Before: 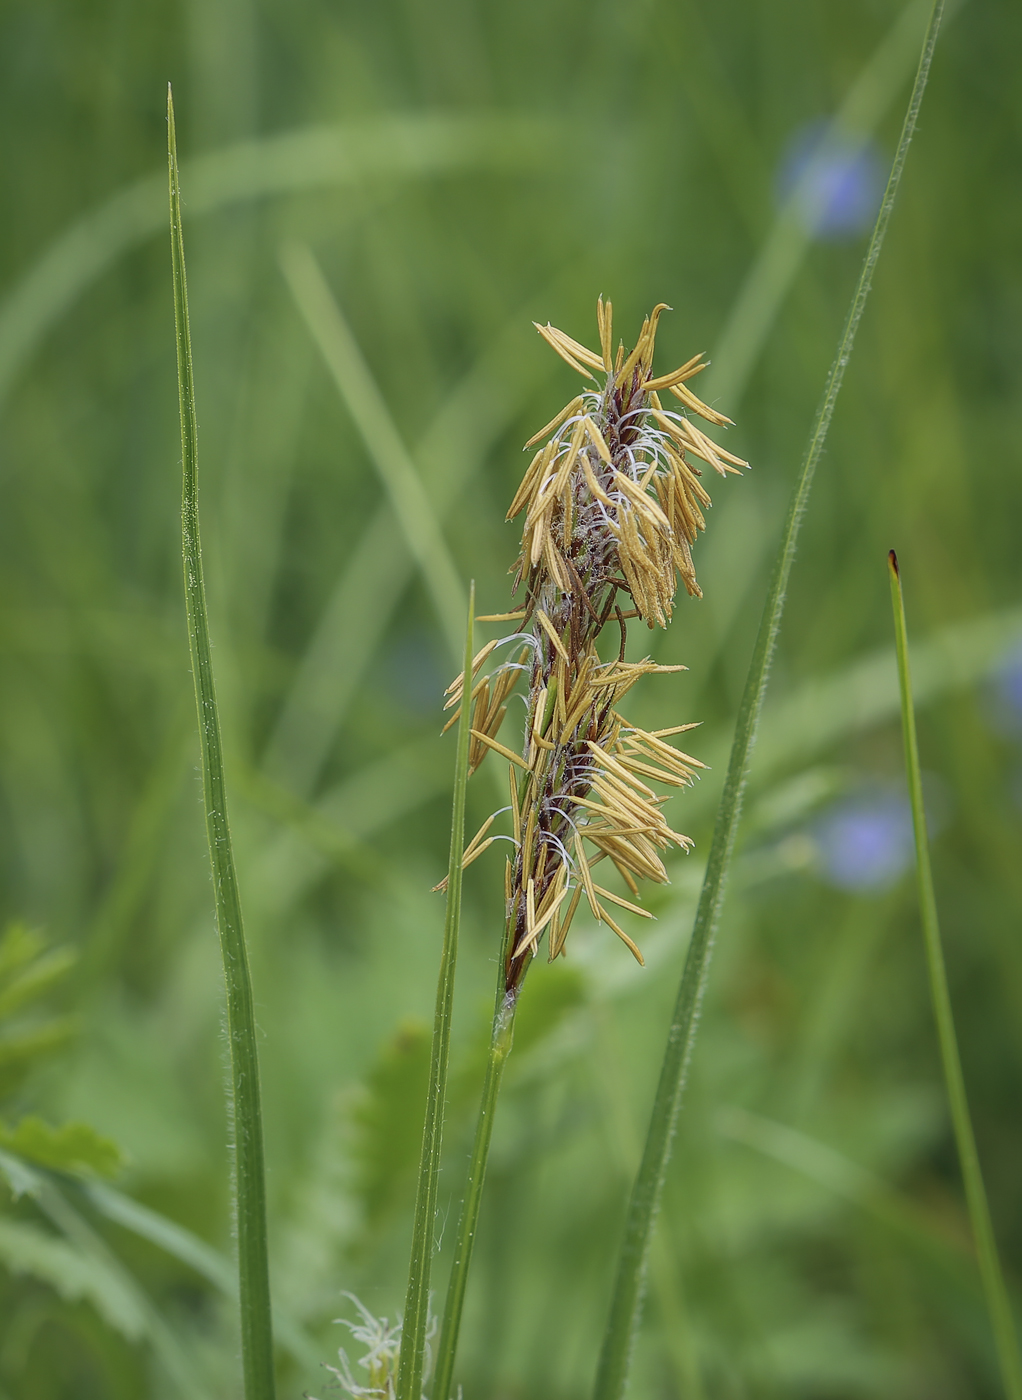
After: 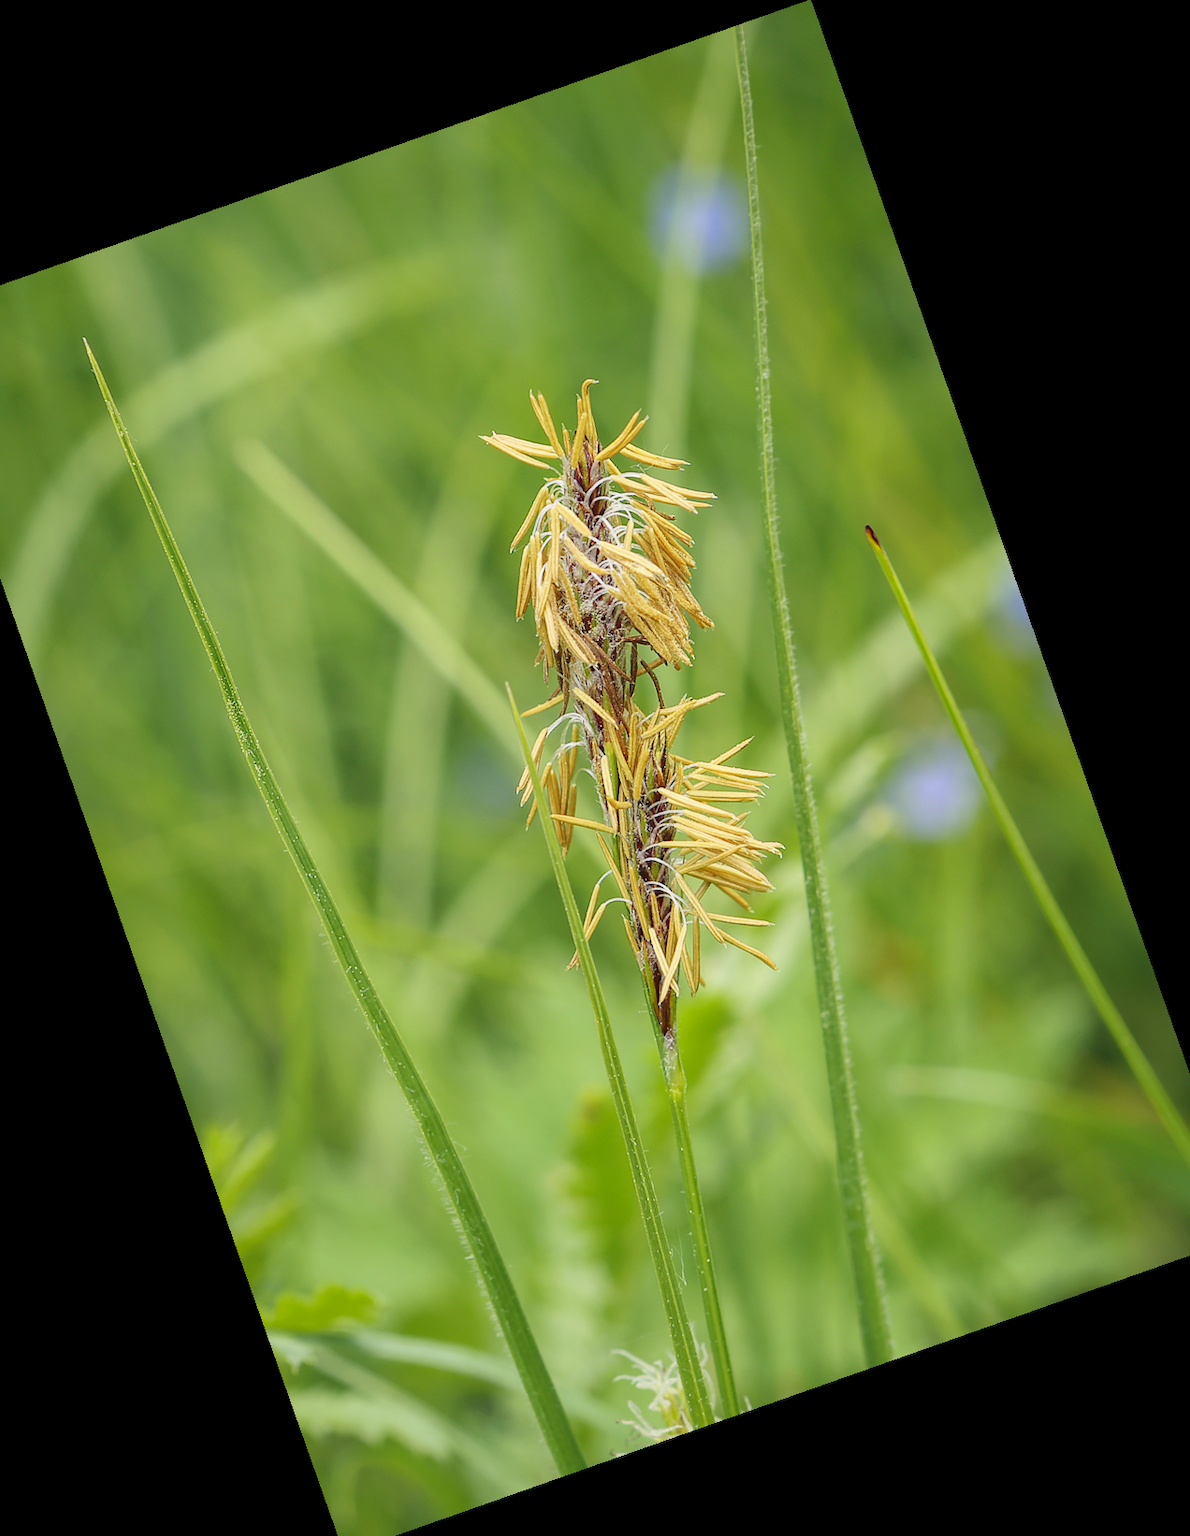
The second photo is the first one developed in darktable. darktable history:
base curve: curves: ch0 [(0, 0) (0.204, 0.334) (0.55, 0.733) (1, 1)], preserve colors none
white balance: red 1.029, blue 0.92
crop and rotate: angle 19.43°, left 6.812%, right 4.125%, bottom 1.087%
contrast brightness saturation: contrast 0.08, saturation 0.2
